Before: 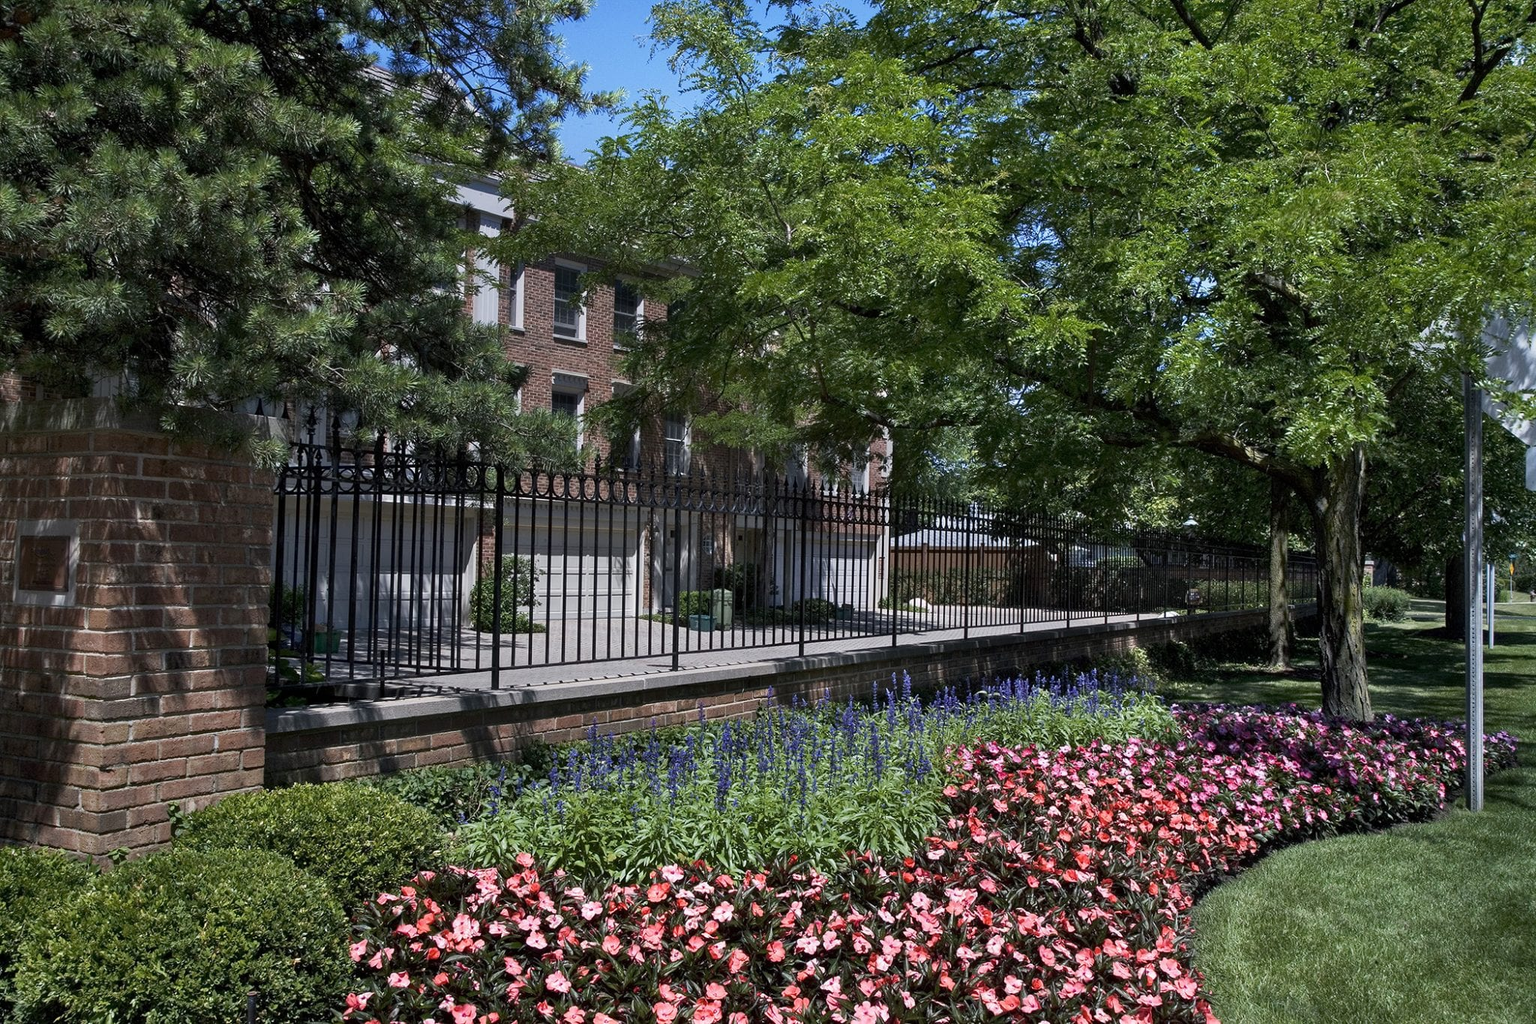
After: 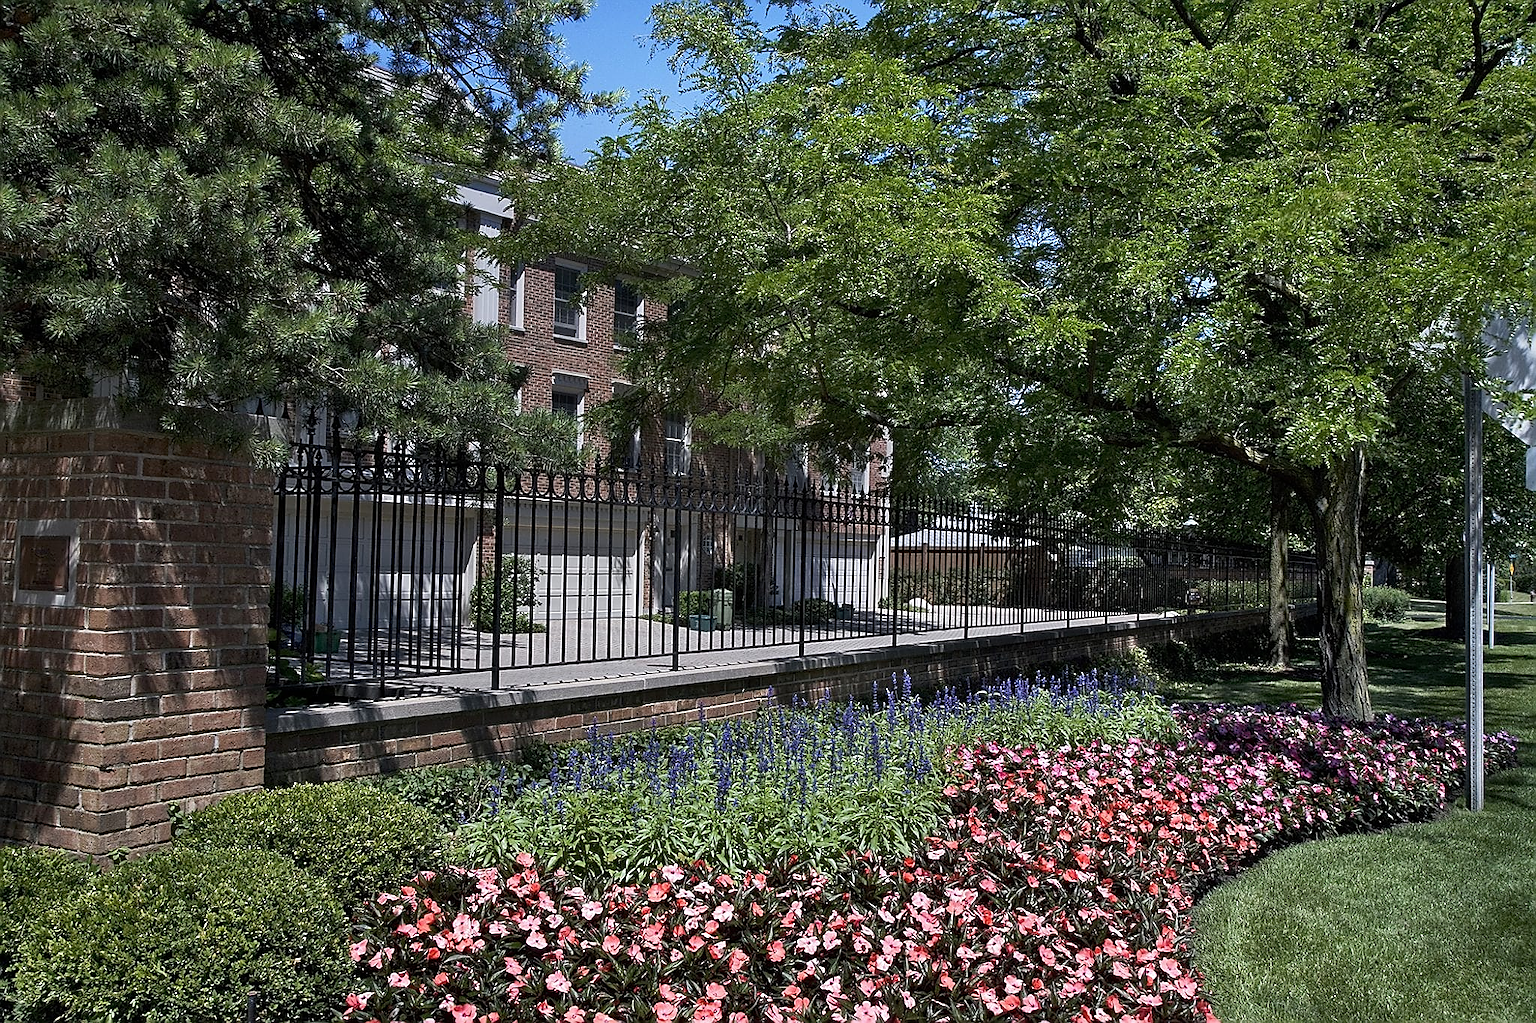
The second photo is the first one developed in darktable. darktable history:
tone equalizer: edges refinement/feathering 500, mask exposure compensation -1.57 EV, preserve details guided filter
sharpen: radius 1.415, amount 1.242, threshold 0.773
